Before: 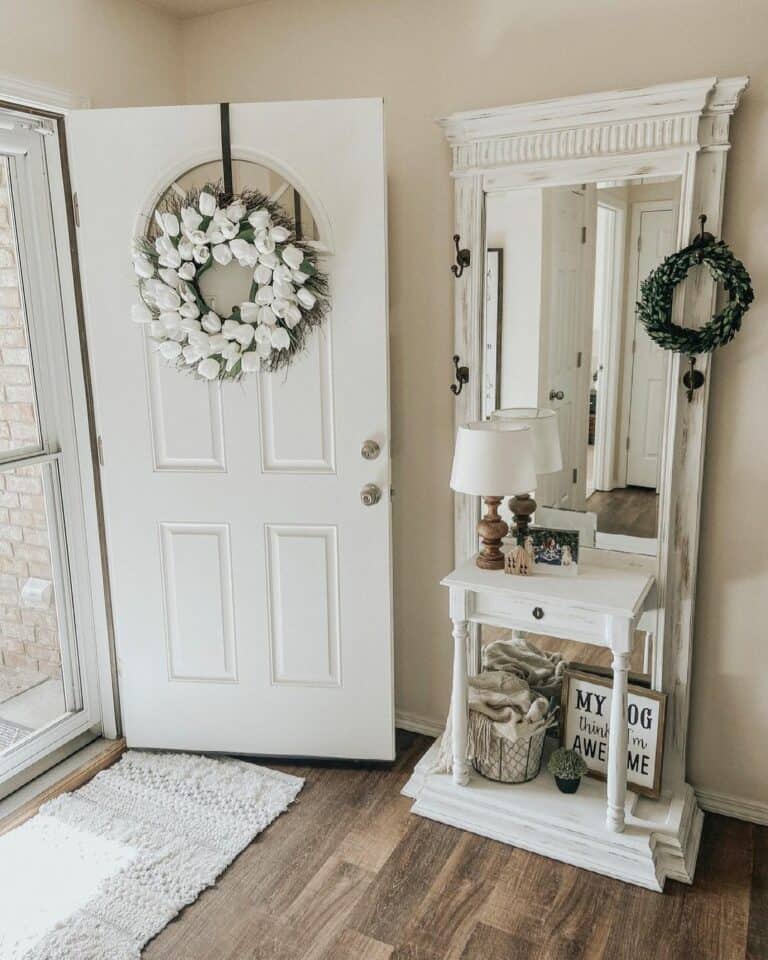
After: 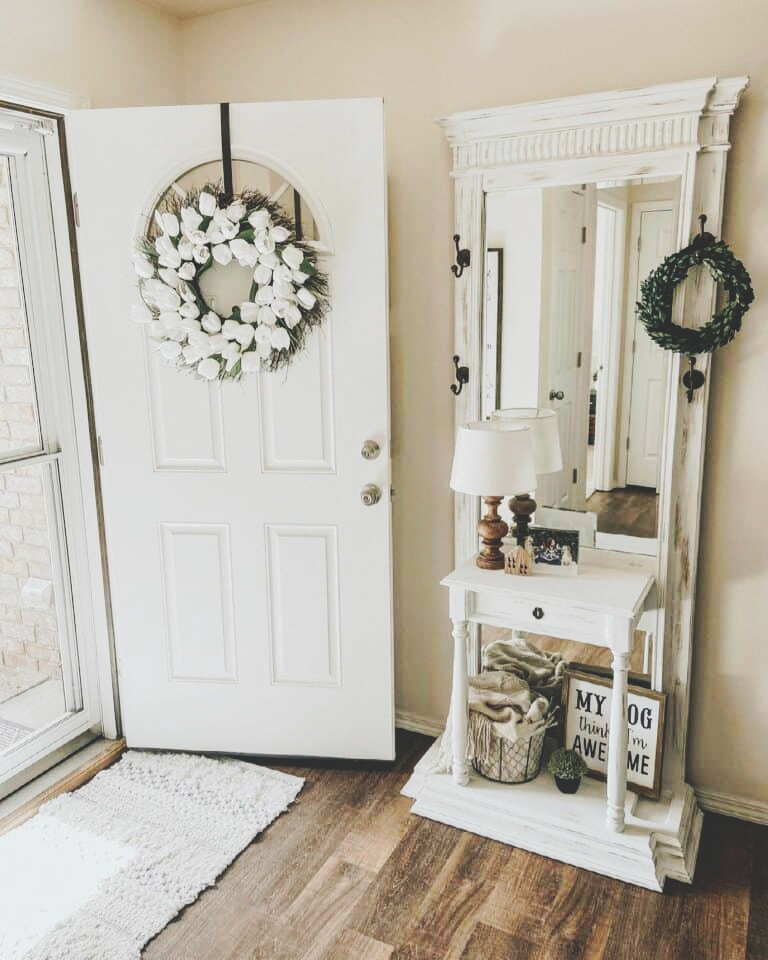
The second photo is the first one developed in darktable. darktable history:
tone curve: curves: ch0 [(0, 0) (0.003, 0.174) (0.011, 0.178) (0.025, 0.182) (0.044, 0.185) (0.069, 0.191) (0.1, 0.194) (0.136, 0.199) (0.177, 0.219) (0.224, 0.246) (0.277, 0.284) (0.335, 0.35) (0.399, 0.43) (0.468, 0.539) (0.543, 0.637) (0.623, 0.711) (0.709, 0.799) (0.801, 0.865) (0.898, 0.914) (1, 1)], preserve colors none
